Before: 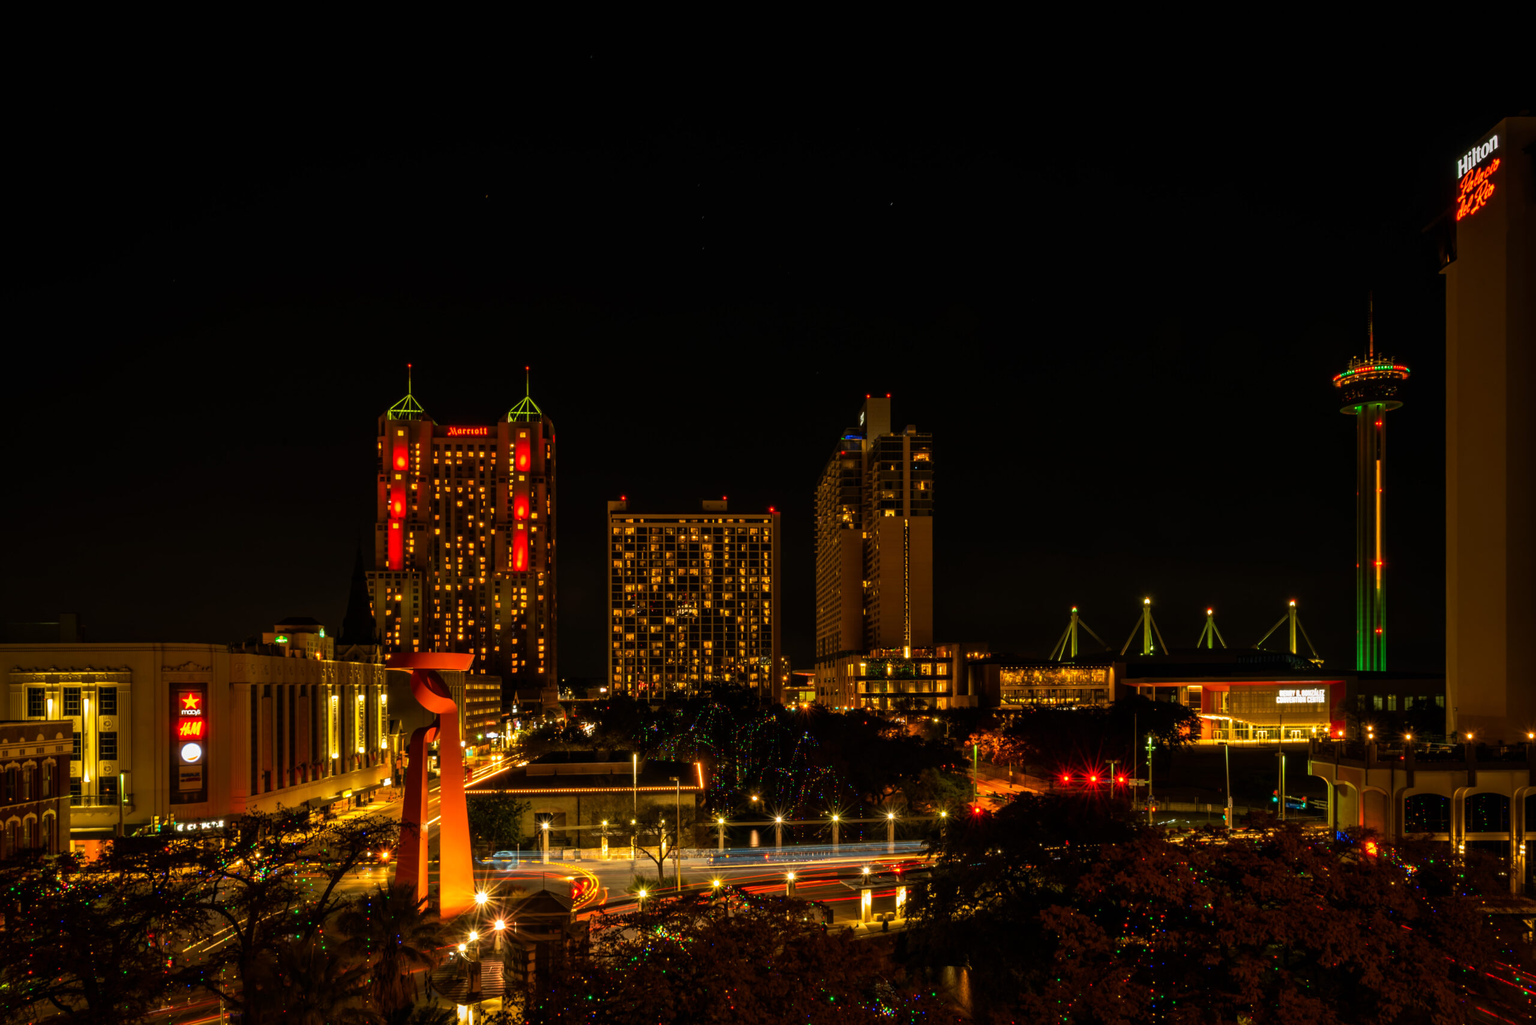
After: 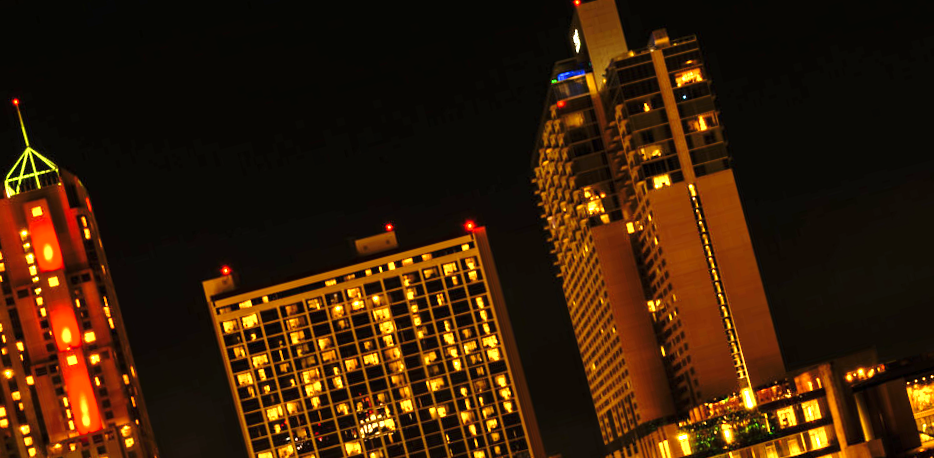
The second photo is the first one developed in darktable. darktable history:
base curve: curves: ch0 [(0, 0) (0.073, 0.04) (0.157, 0.139) (0.492, 0.492) (0.758, 0.758) (1, 1)], preserve colors none
contrast brightness saturation: saturation -0.1
crop: left 30%, top 30%, right 30%, bottom 30%
rotate and perspective: rotation -14.8°, crop left 0.1, crop right 0.903, crop top 0.25, crop bottom 0.748
exposure: exposure 2 EV, compensate highlight preservation false
